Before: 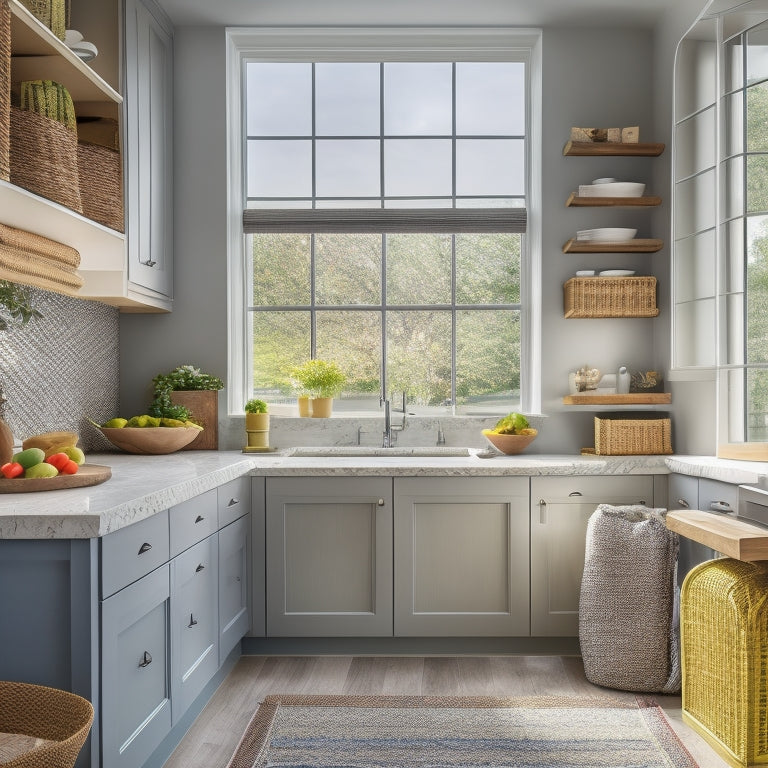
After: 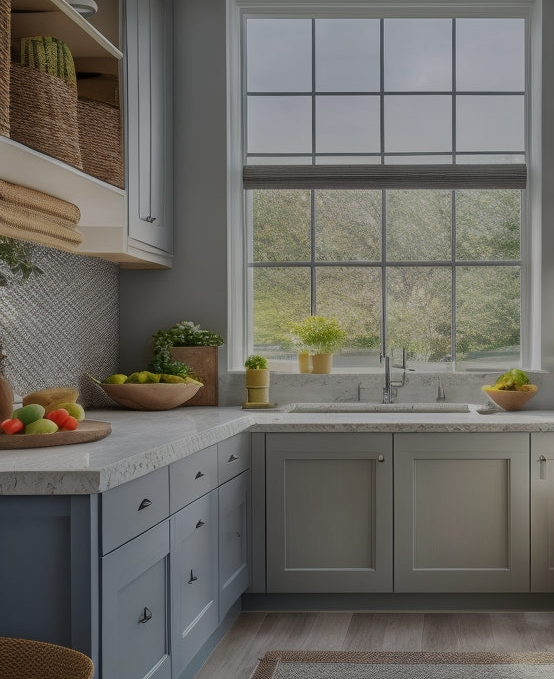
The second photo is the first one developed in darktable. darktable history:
exposure: exposure -0.977 EV, compensate exposure bias true, compensate highlight preservation false
crop: top 5.802%, right 27.856%, bottom 5.755%
